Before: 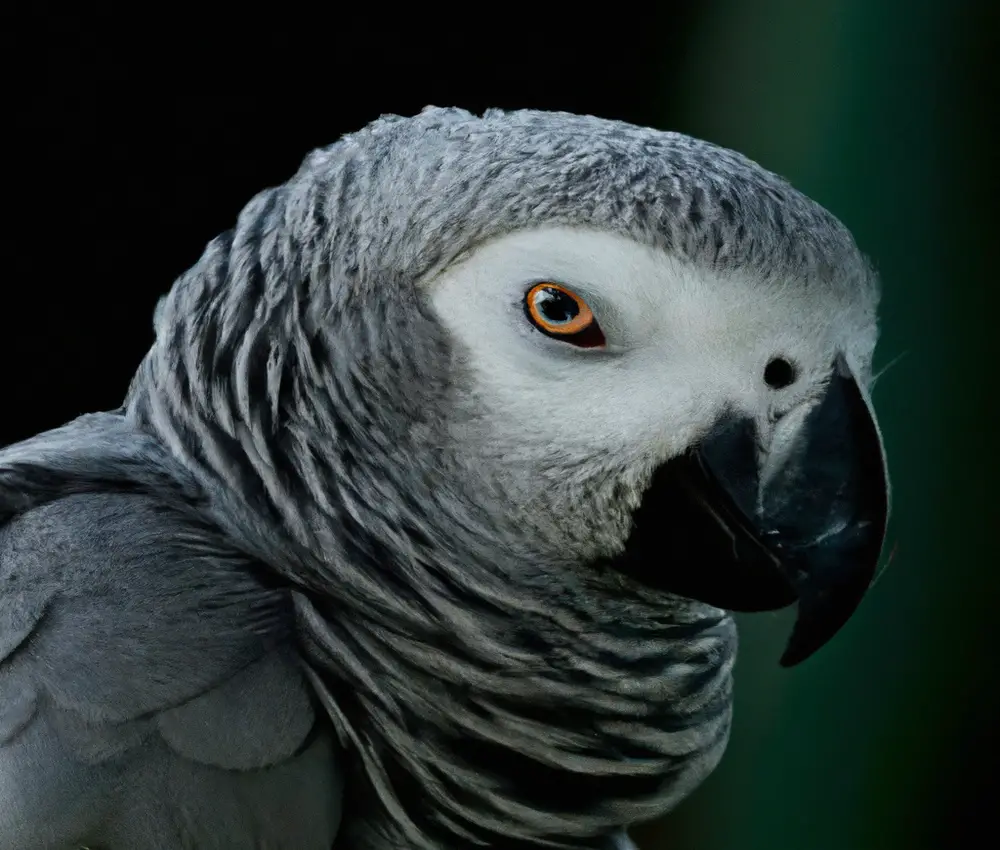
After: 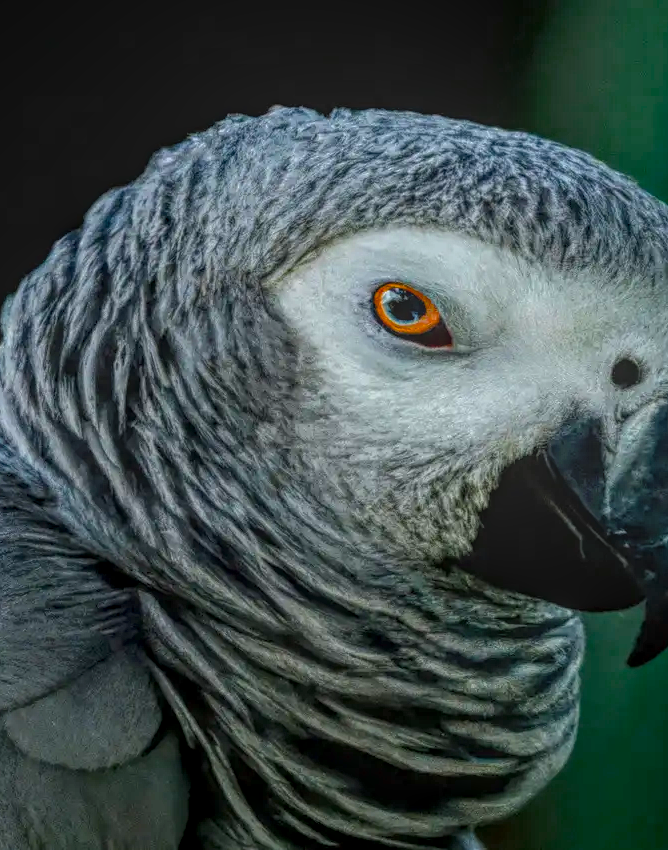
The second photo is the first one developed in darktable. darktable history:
exposure: black level correction 0, exposure 0.696 EV, compensate highlight preservation false
crop: left 15.393%, right 17.792%
color balance rgb: perceptual saturation grading › global saturation 29.73%, perceptual brilliance grading › global brilliance 2.86%, perceptual brilliance grading › highlights -3.112%, perceptual brilliance grading › shadows 3.25%, saturation formula JzAzBz (2021)
local contrast: highlights 20%, shadows 24%, detail 199%, midtone range 0.2
